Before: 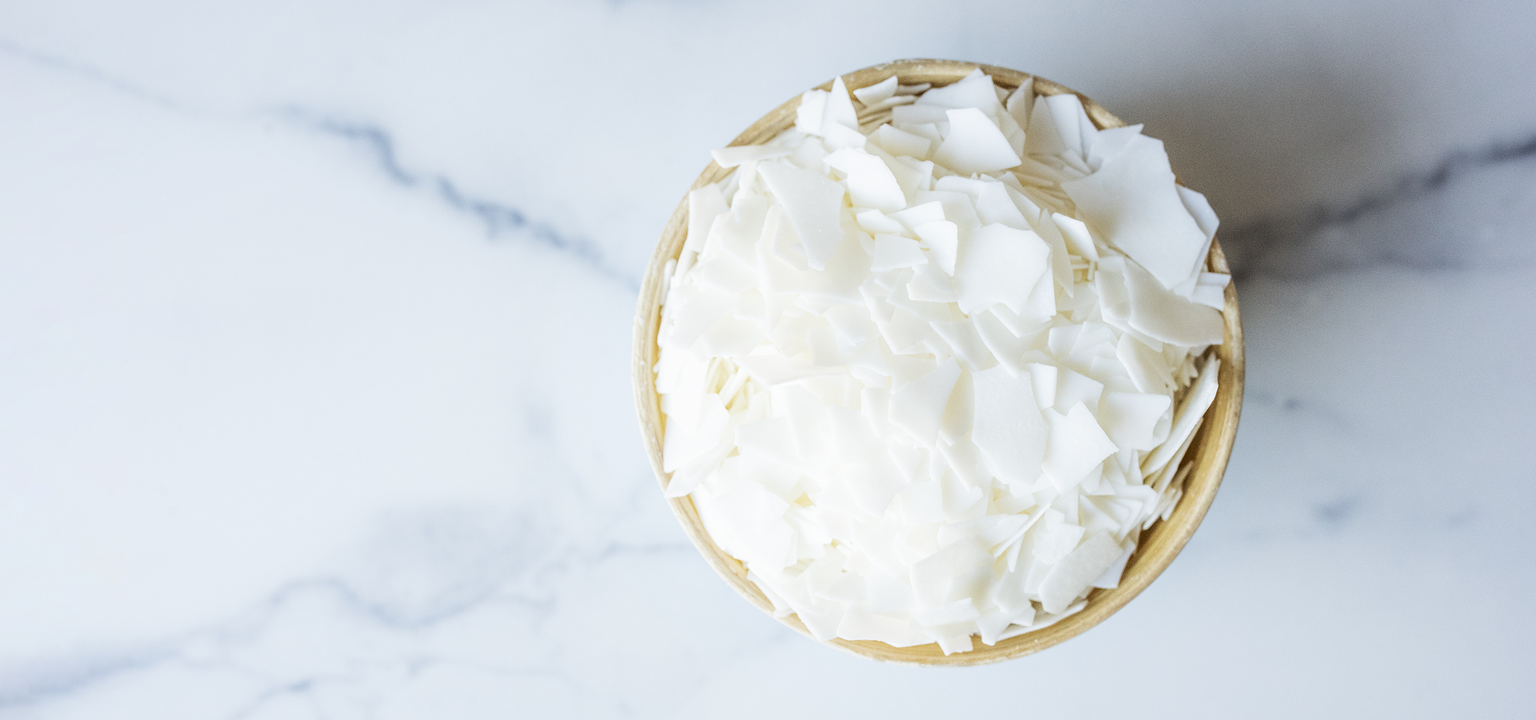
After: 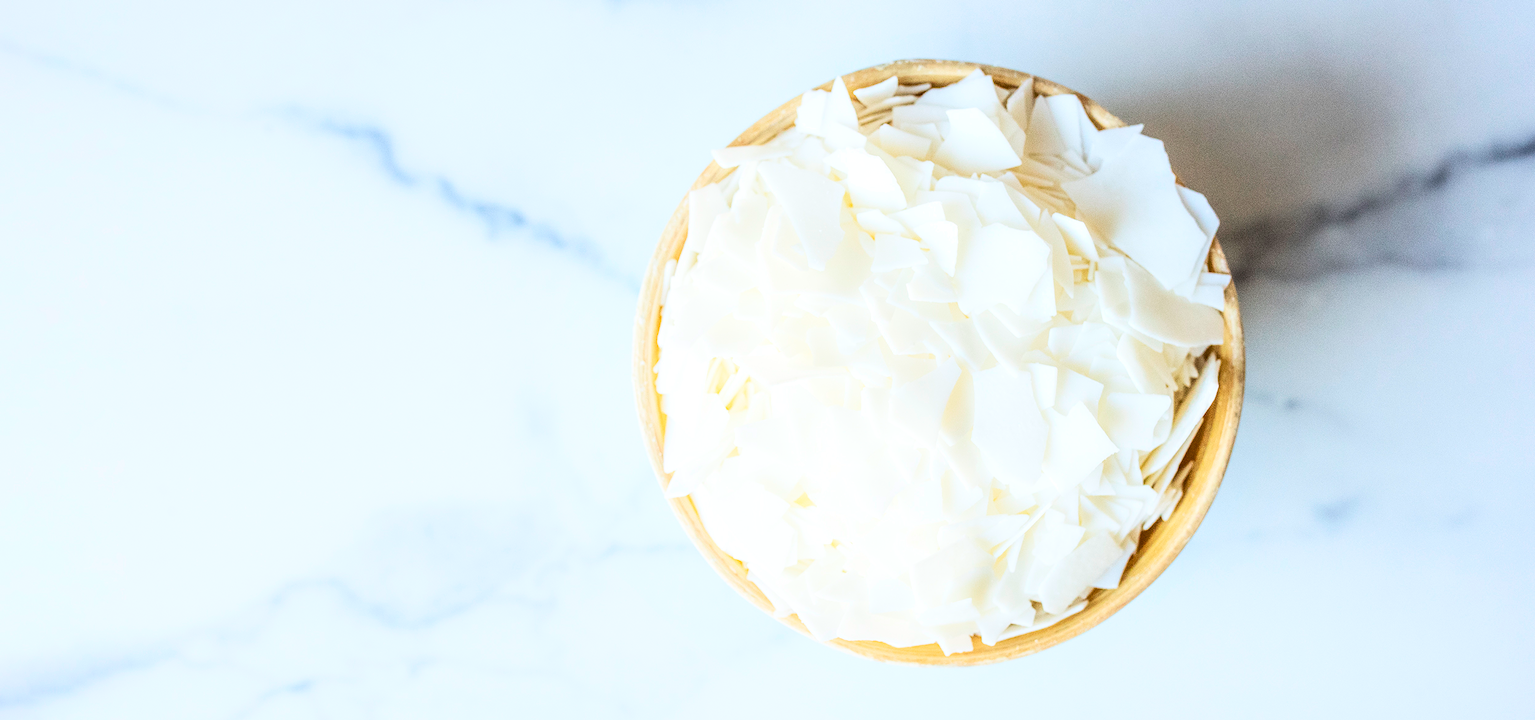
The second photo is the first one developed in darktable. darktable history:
contrast brightness saturation: contrast 0.242, brightness 0.264, saturation 0.381
local contrast: on, module defaults
